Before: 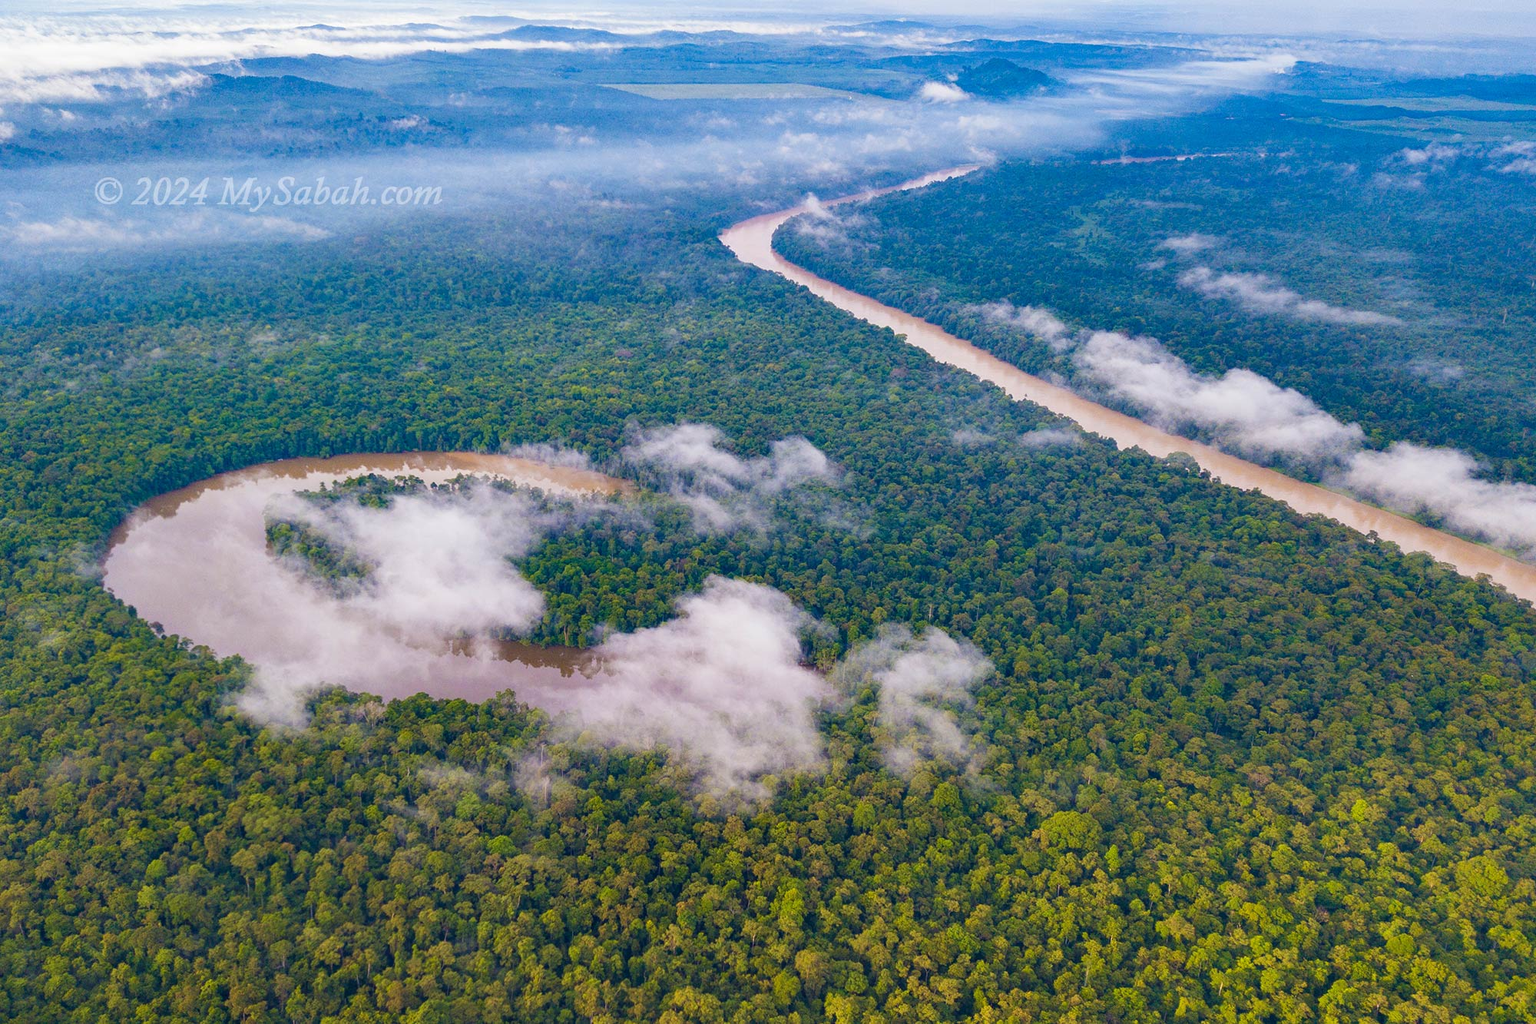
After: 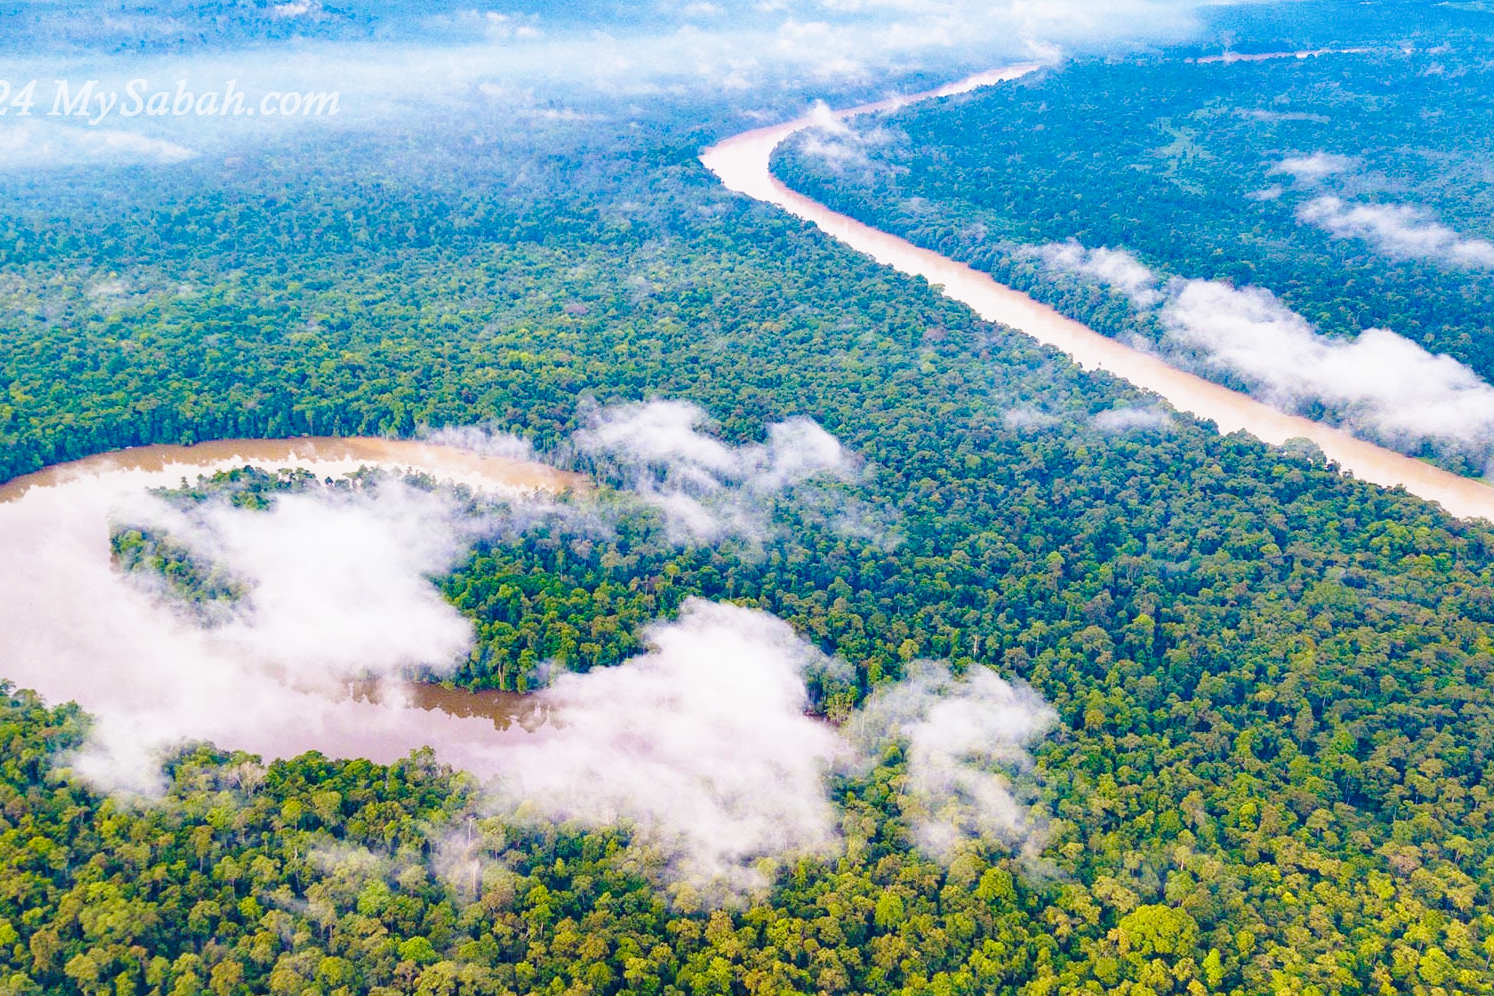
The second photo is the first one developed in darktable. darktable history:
base curve: curves: ch0 [(0, 0) (0.032, 0.037) (0.105, 0.228) (0.435, 0.76) (0.856, 0.983) (1, 1)], preserve colors none
crop and rotate: left 11.831%, top 11.346%, right 13.429%, bottom 13.899%
